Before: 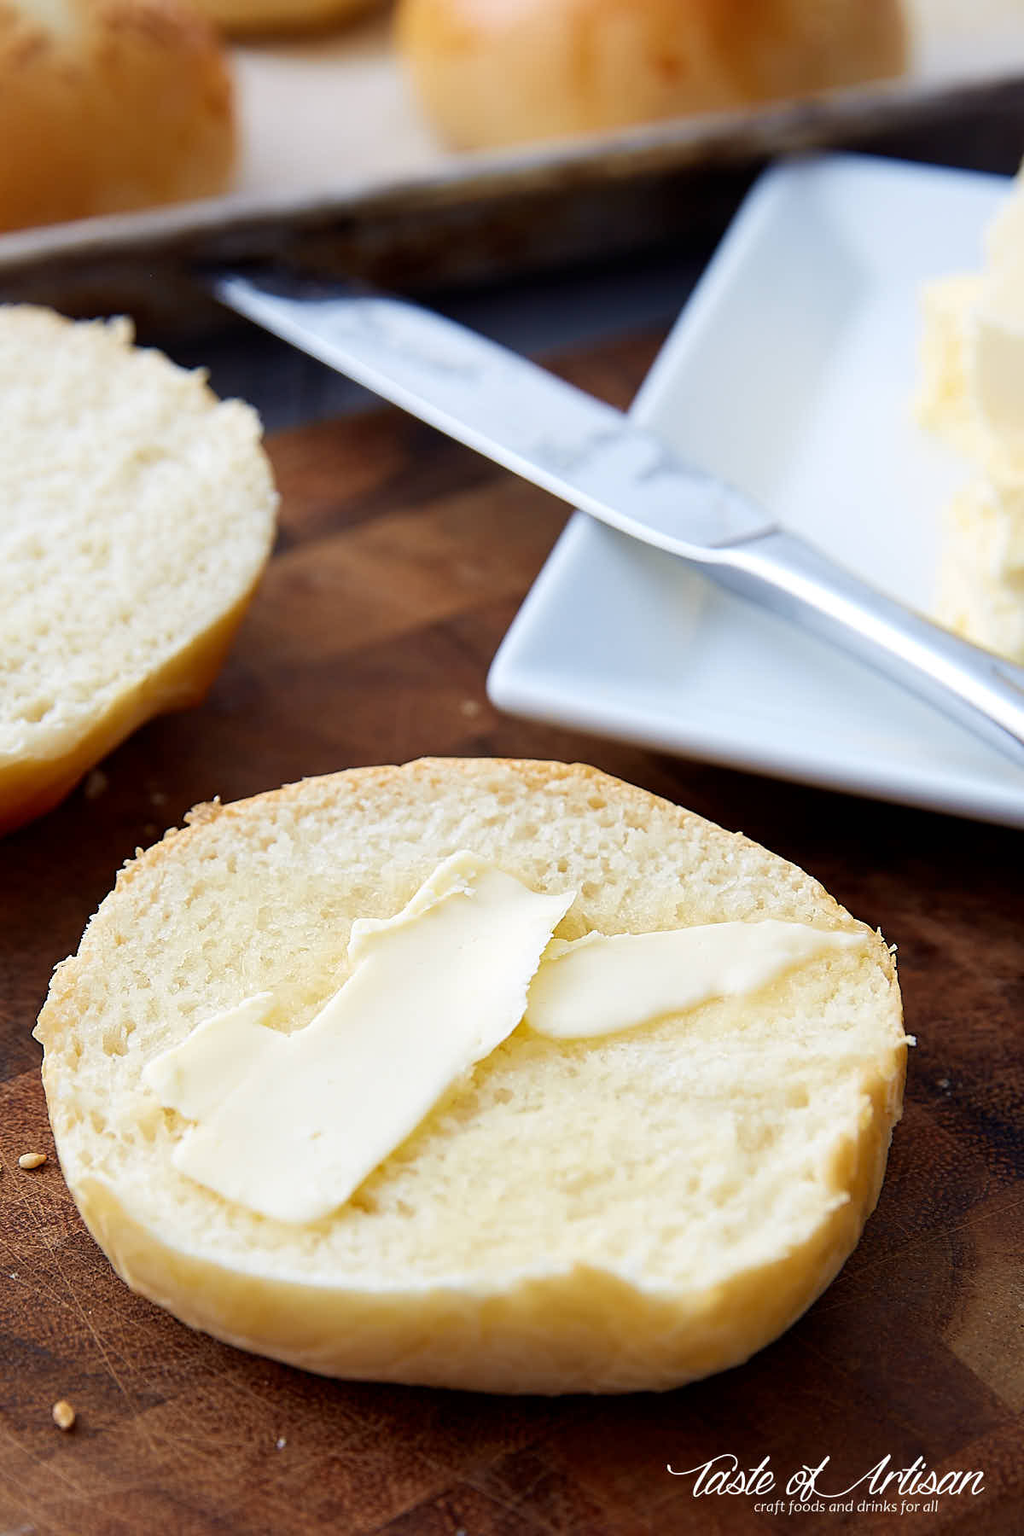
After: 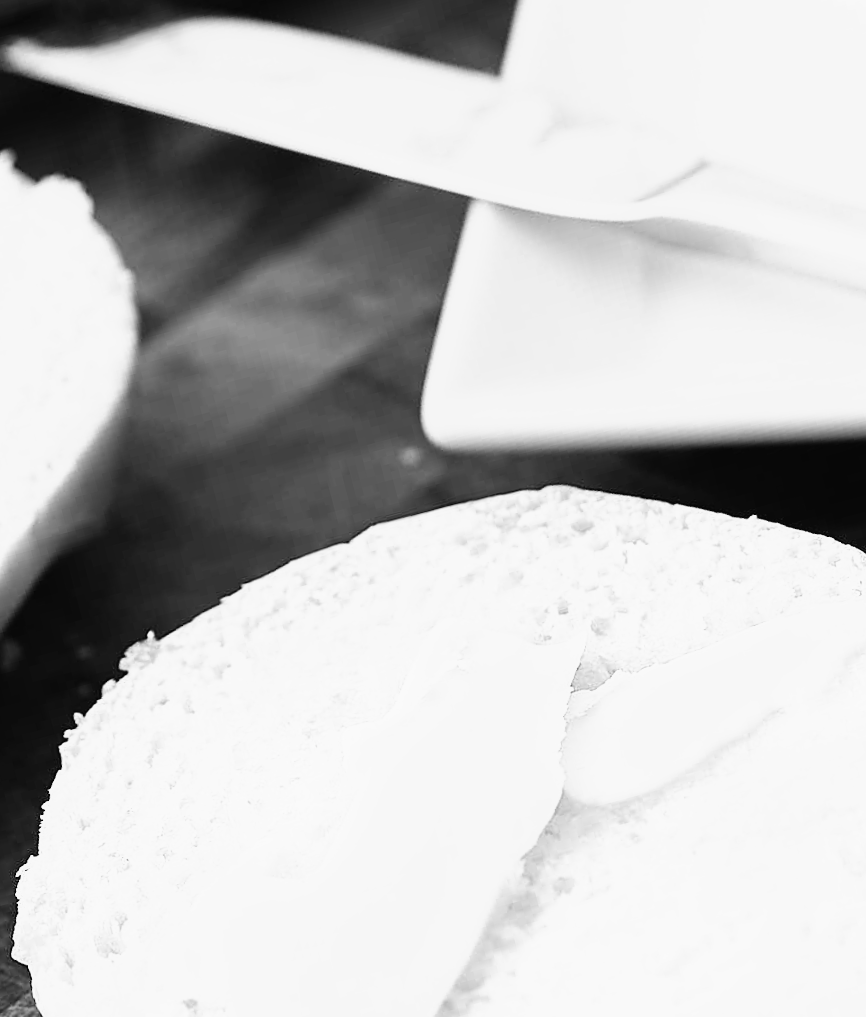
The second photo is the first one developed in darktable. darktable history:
rotate and perspective: rotation -14.8°, crop left 0.1, crop right 0.903, crop top 0.25, crop bottom 0.748
crop and rotate: left 13.342%, right 19.991%
tone curve: curves: ch0 [(0, 0) (0.003, 0.002) (0.011, 0.006) (0.025, 0.014) (0.044, 0.025) (0.069, 0.039) (0.1, 0.056) (0.136, 0.086) (0.177, 0.129) (0.224, 0.183) (0.277, 0.247) (0.335, 0.318) (0.399, 0.395) (0.468, 0.48) (0.543, 0.571) (0.623, 0.668) (0.709, 0.773) (0.801, 0.873) (0.898, 0.978) (1, 1)], preserve colors none
color balance rgb: shadows lift › chroma 2%, shadows lift › hue 50°, power › hue 60°, highlights gain › chroma 1%, highlights gain › hue 60°, global offset › luminance 0.25%, global vibrance 30%
contrast brightness saturation: contrast 0.2, brightness 0.16, saturation 0.22
monochrome: a -35.87, b 49.73, size 1.7
